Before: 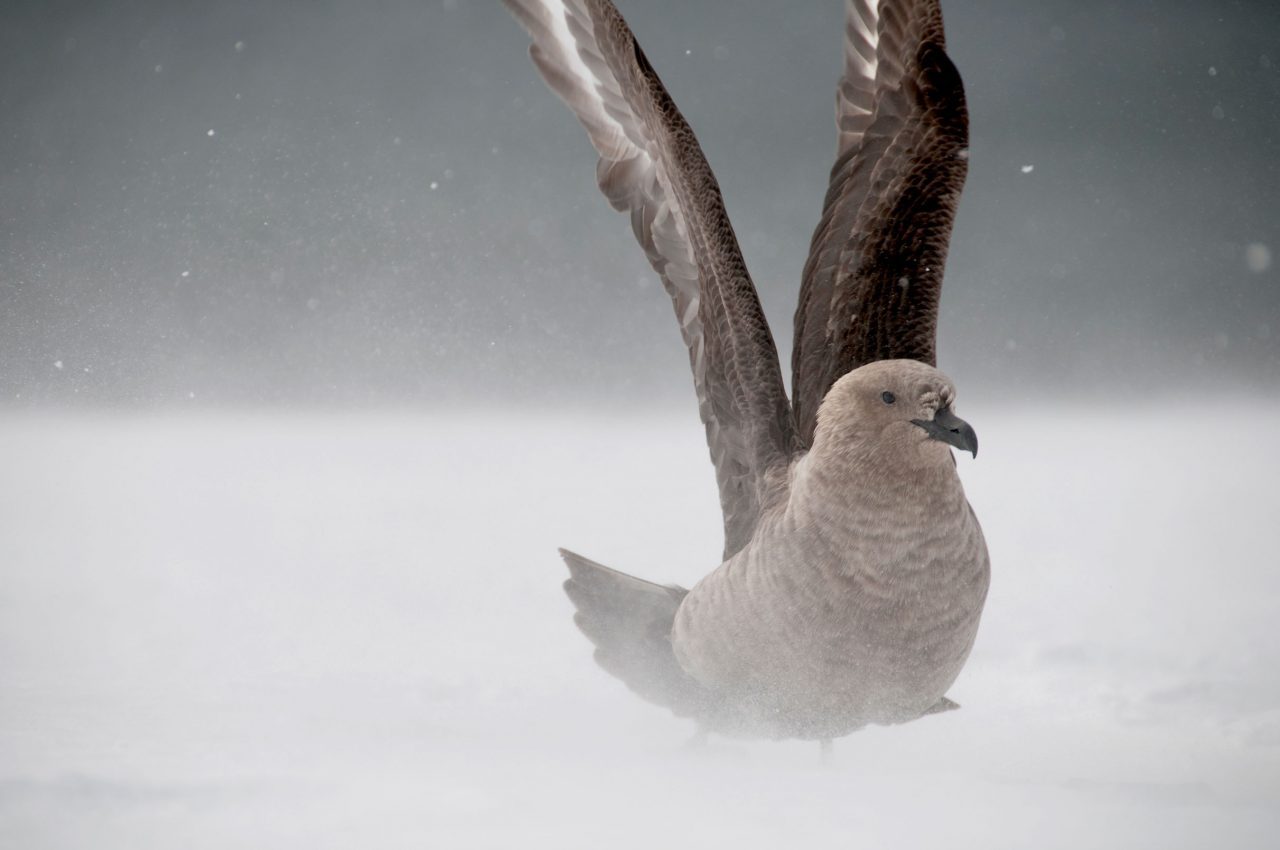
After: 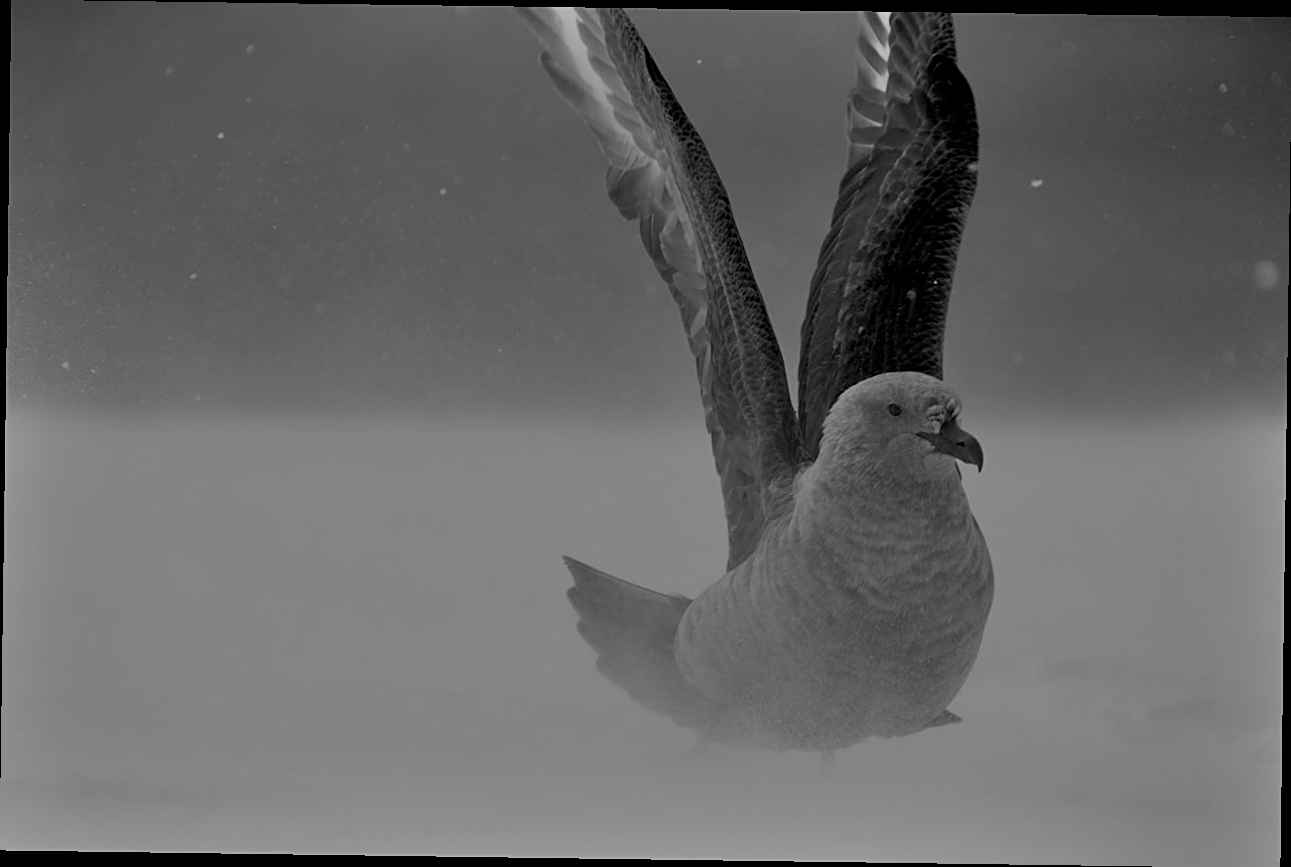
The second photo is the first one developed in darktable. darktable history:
shadows and highlights: low approximation 0.01, soften with gaussian
rotate and perspective: rotation 0.8°, automatic cropping off
sharpen: on, module defaults
exposure: exposure -1.468 EV, compensate highlight preservation false
monochrome: a 73.58, b 64.21
